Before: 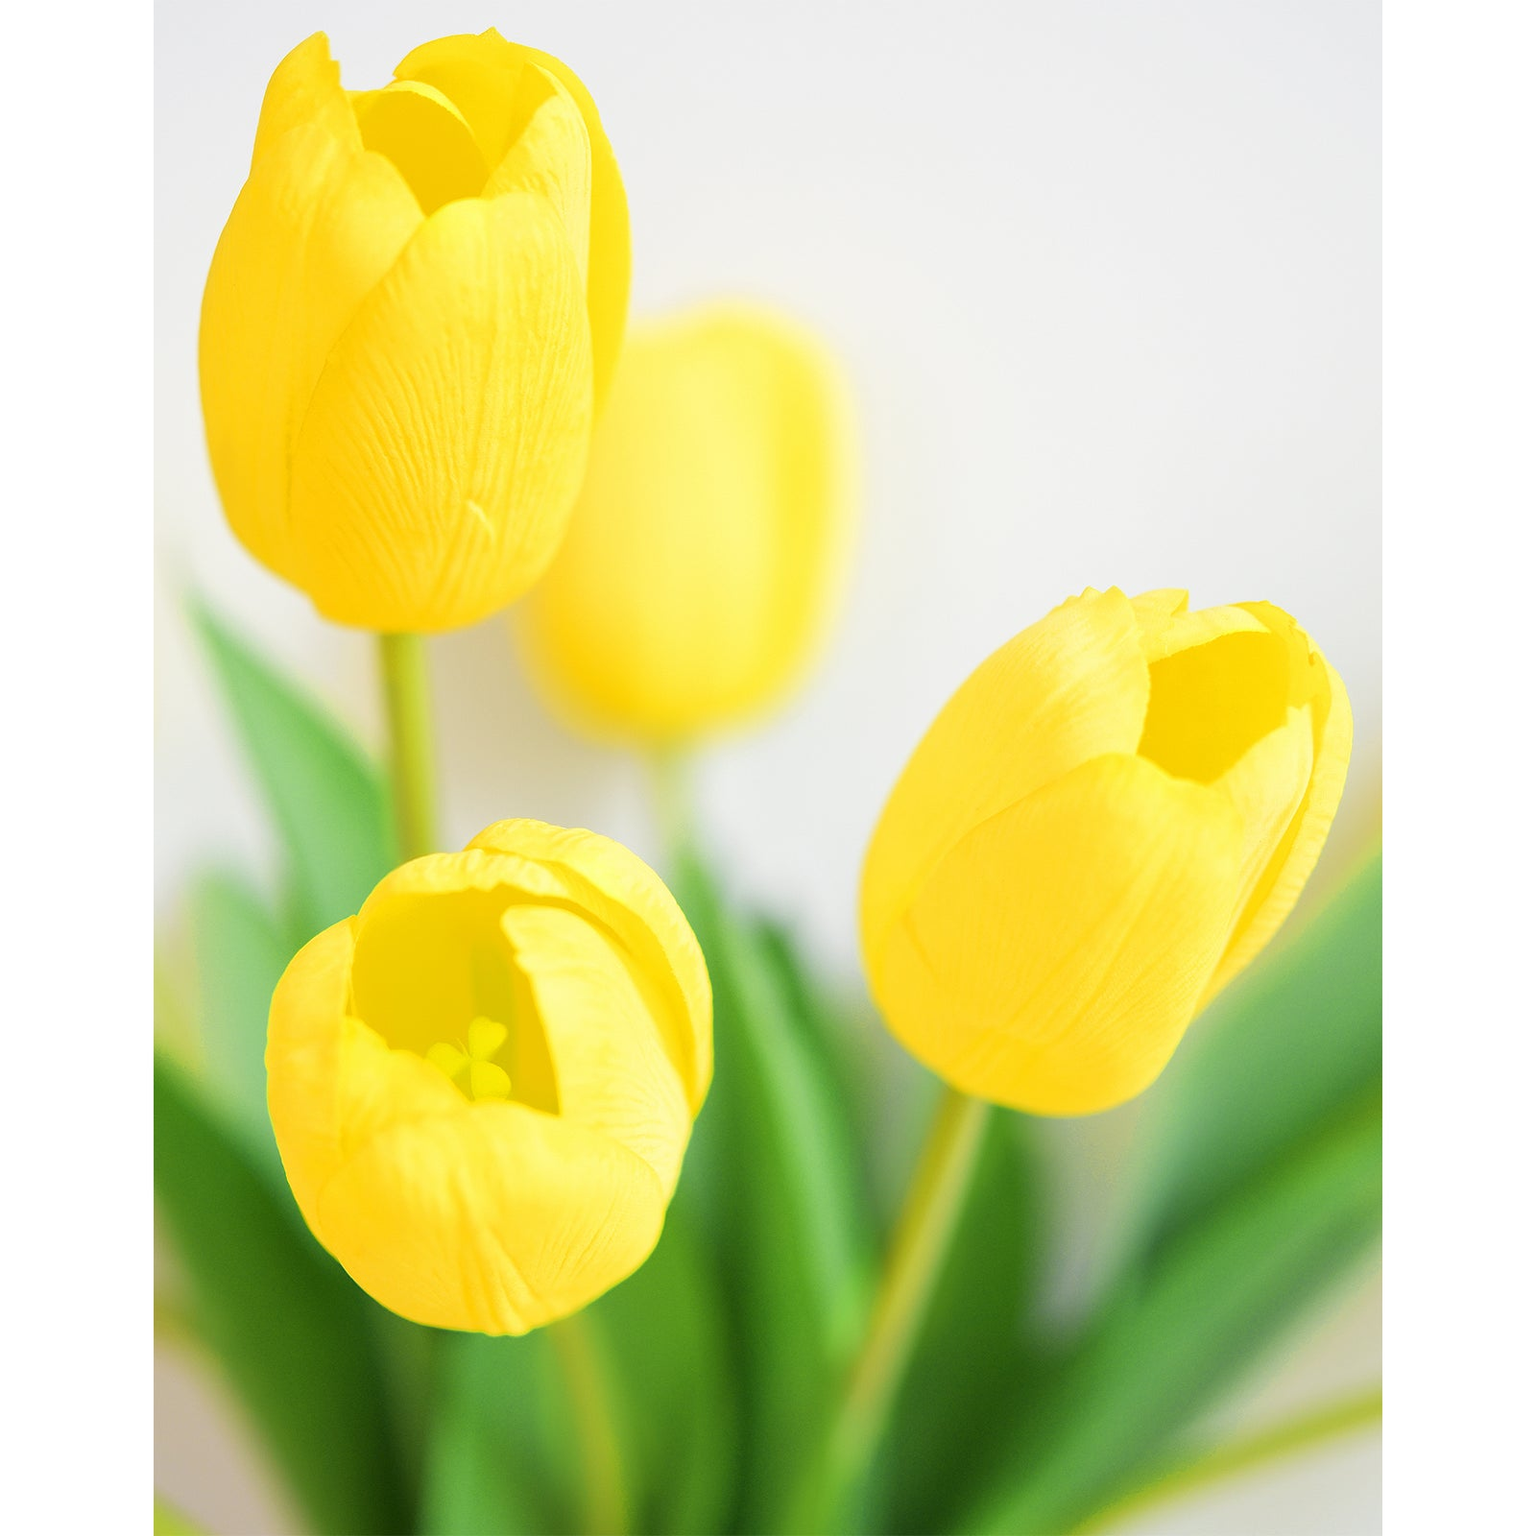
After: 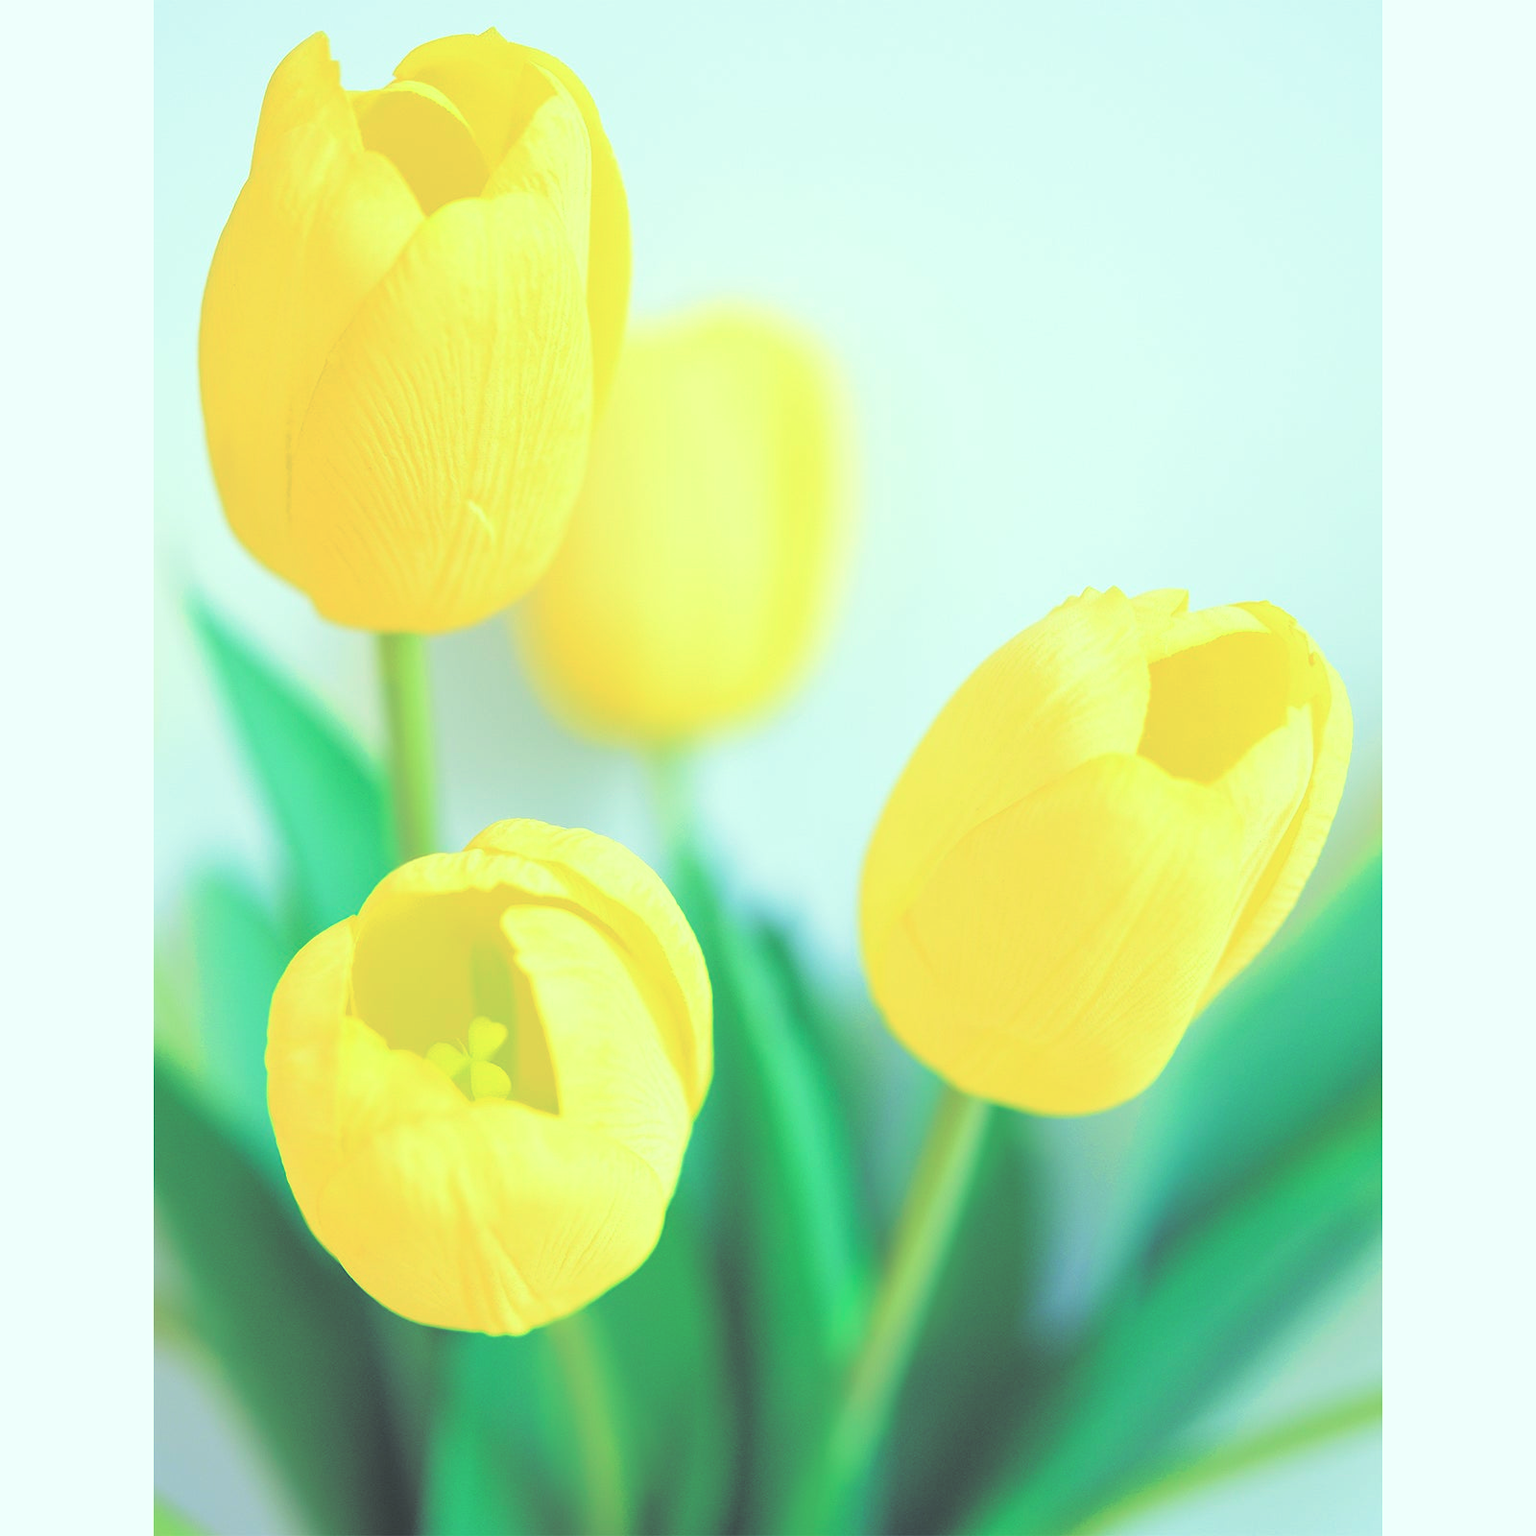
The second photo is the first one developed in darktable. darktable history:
rgb curve: curves: ch0 [(0, 0.186) (0.314, 0.284) (0.576, 0.466) (0.805, 0.691) (0.936, 0.886)]; ch1 [(0, 0.186) (0.314, 0.284) (0.581, 0.534) (0.771, 0.746) (0.936, 0.958)]; ch2 [(0, 0.216) (0.275, 0.39) (1, 1)], mode RGB, independent channels, compensate middle gray true, preserve colors none
rgb levels: levels [[0.027, 0.429, 0.996], [0, 0.5, 1], [0, 0.5, 1]]
